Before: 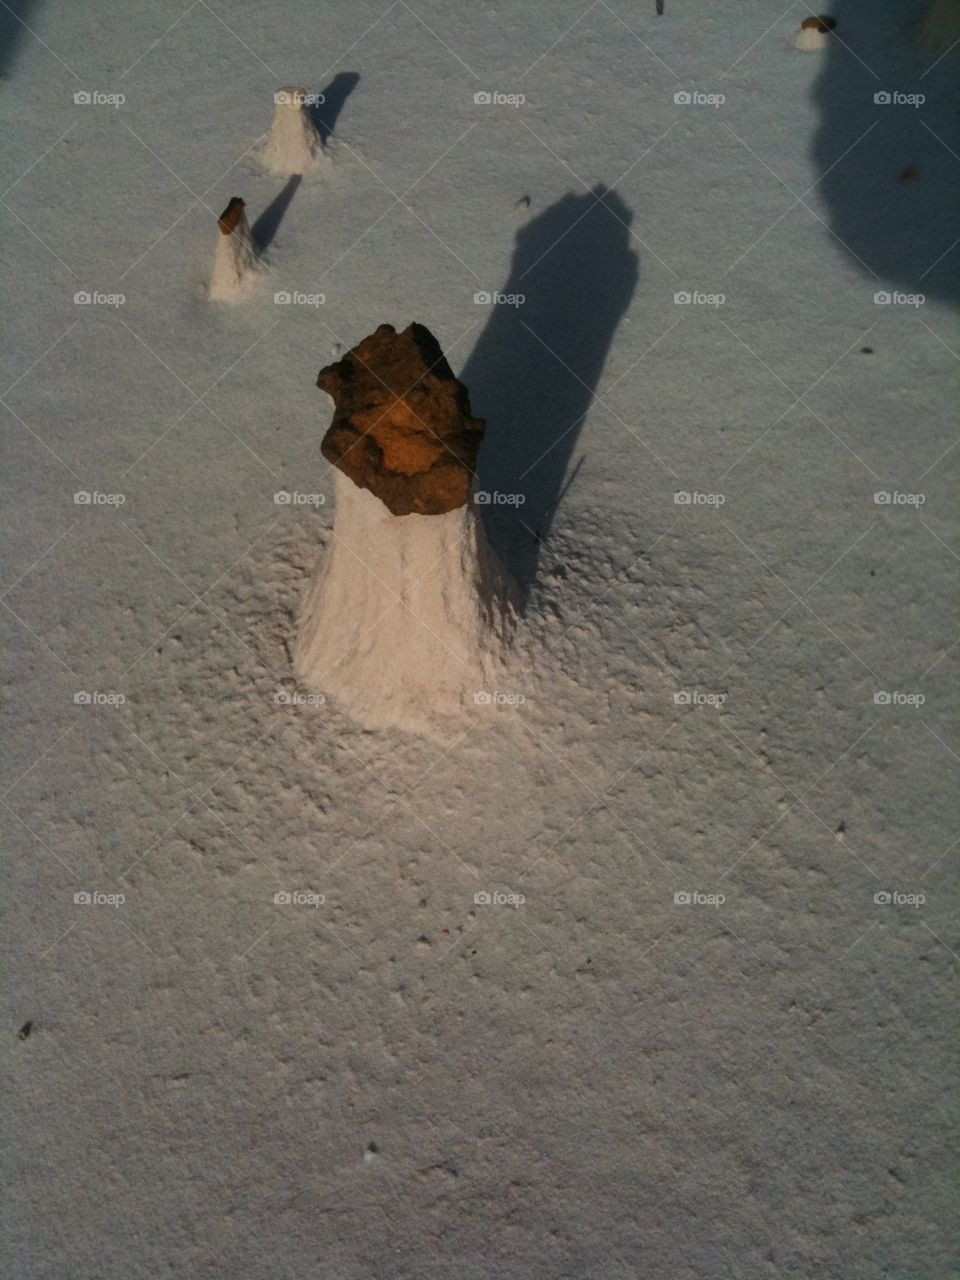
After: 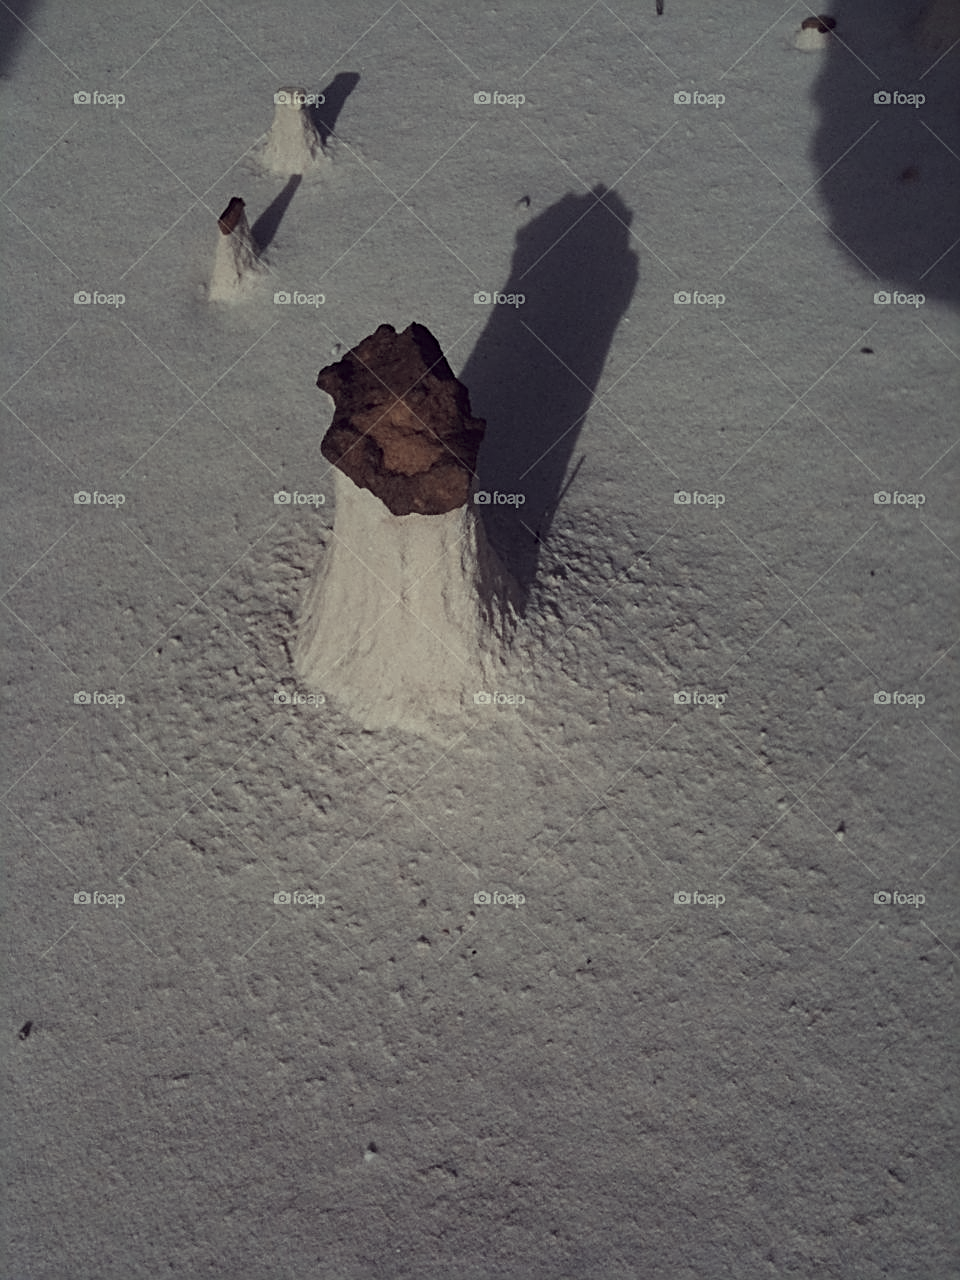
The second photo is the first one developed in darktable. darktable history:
color correction: highlights a* -20.83, highlights b* 20.04, shadows a* 19.23, shadows b* -20.31, saturation 0.386
sharpen: radius 2.616, amount 0.686
